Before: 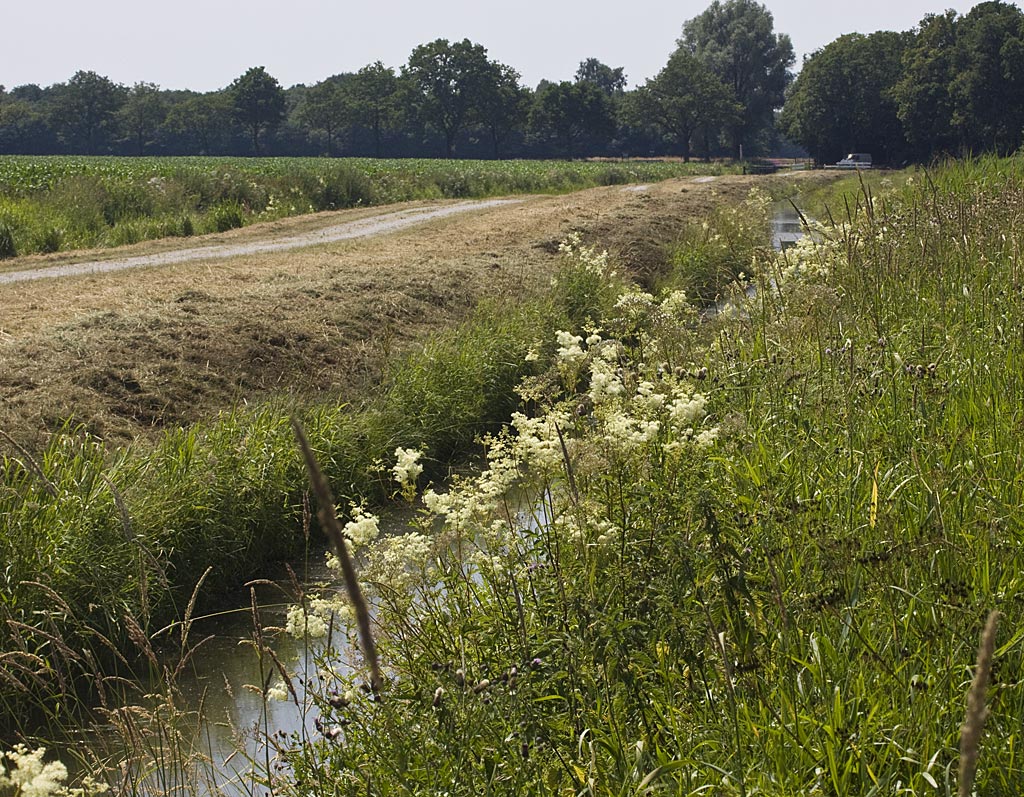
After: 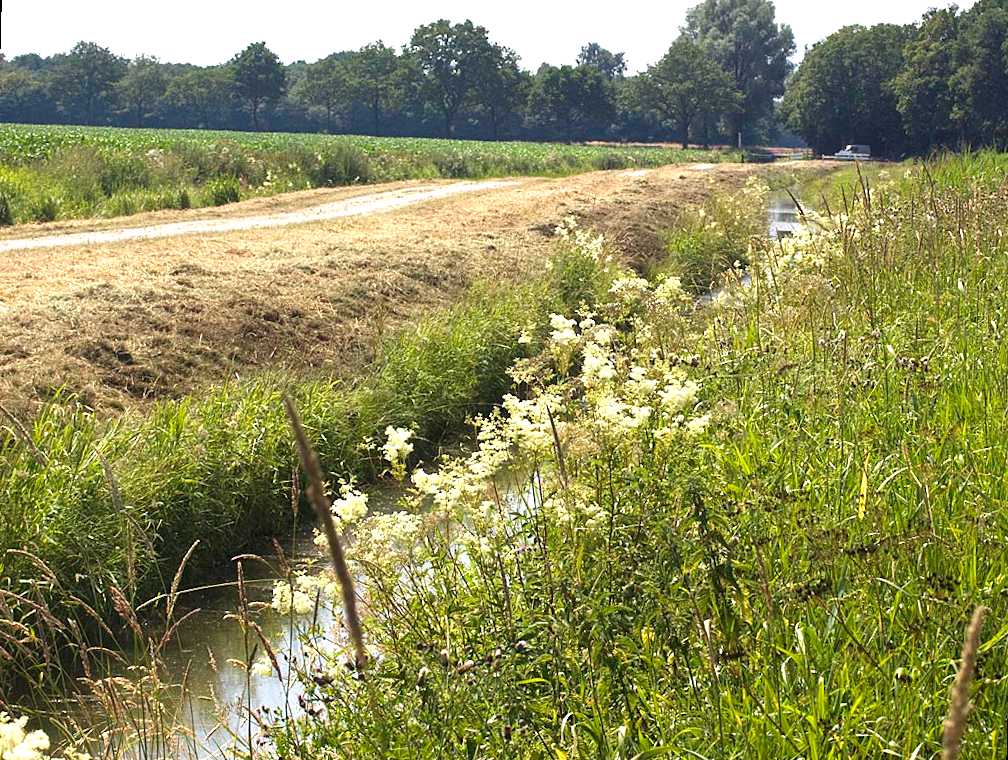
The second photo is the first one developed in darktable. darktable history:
rotate and perspective: rotation 1.57°, crop left 0.018, crop right 0.982, crop top 0.039, crop bottom 0.961
exposure: black level correction 0, exposure 1.1 EV, compensate exposure bias true, compensate highlight preservation false
